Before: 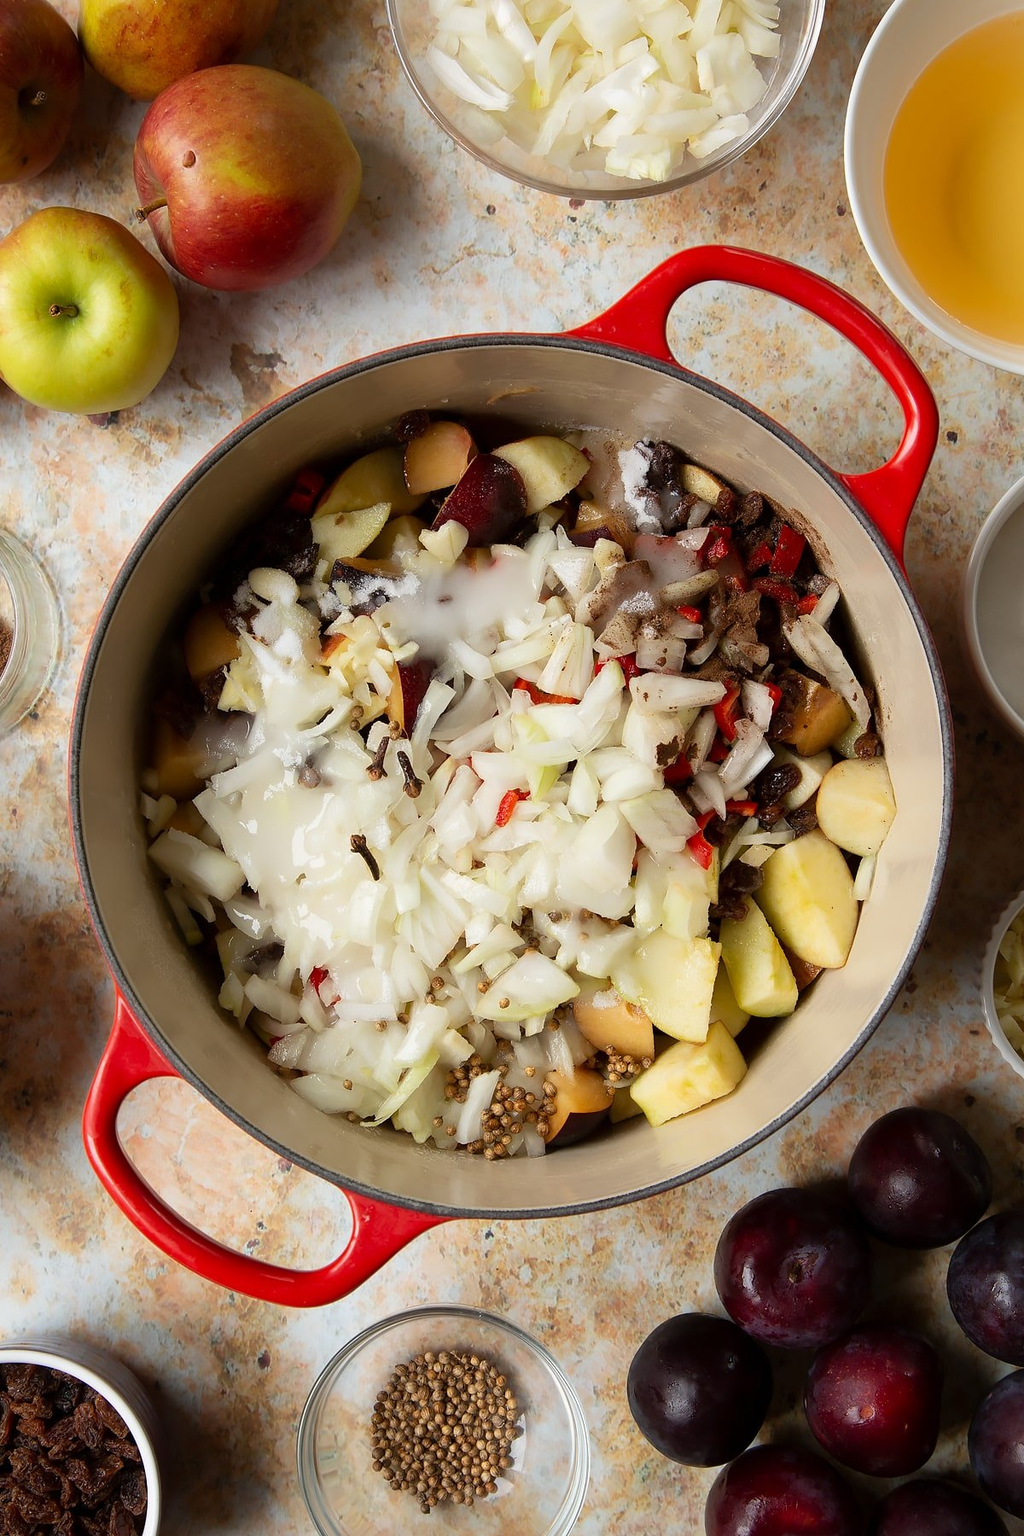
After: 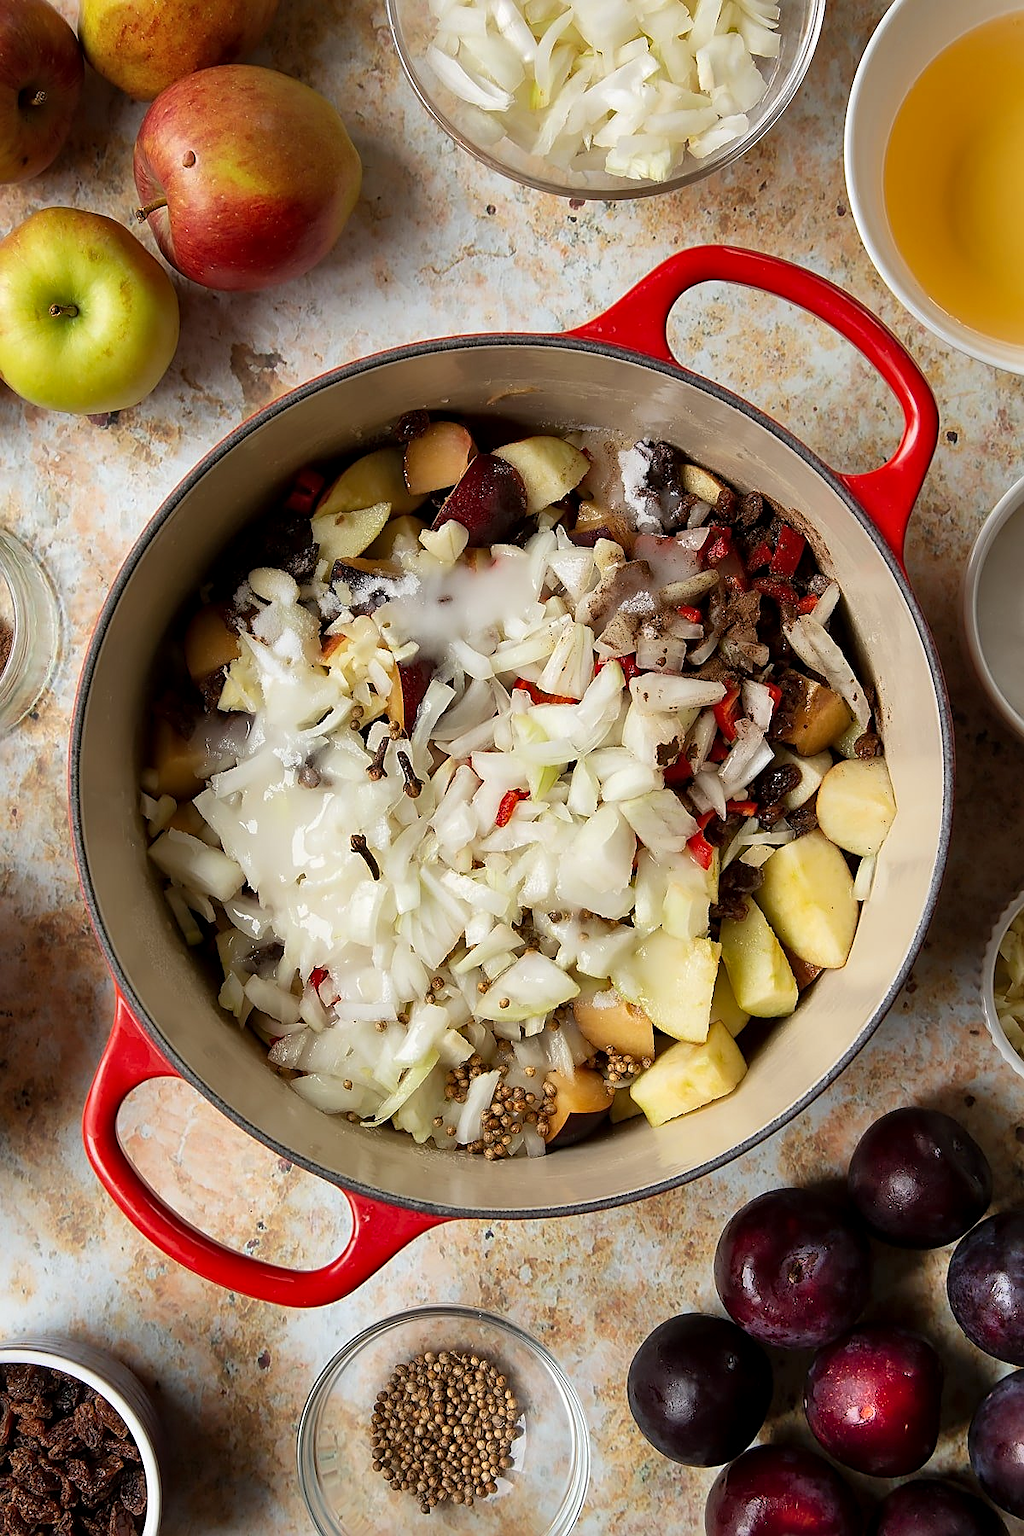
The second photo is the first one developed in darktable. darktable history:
local contrast: highlights 101%, shadows 99%, detail 119%, midtone range 0.2
shadows and highlights: soften with gaussian
sharpen: on, module defaults
